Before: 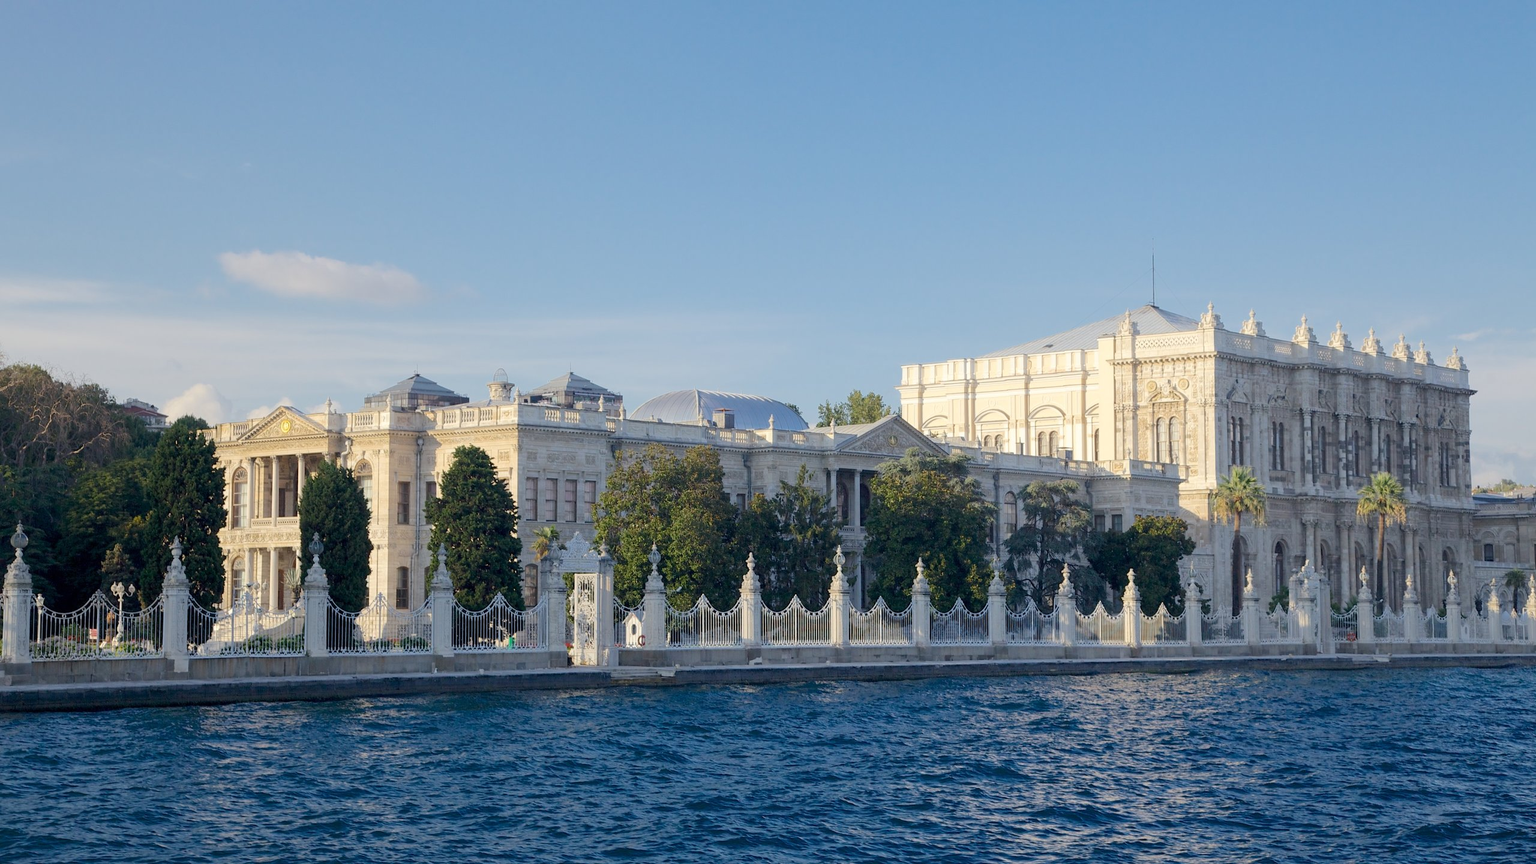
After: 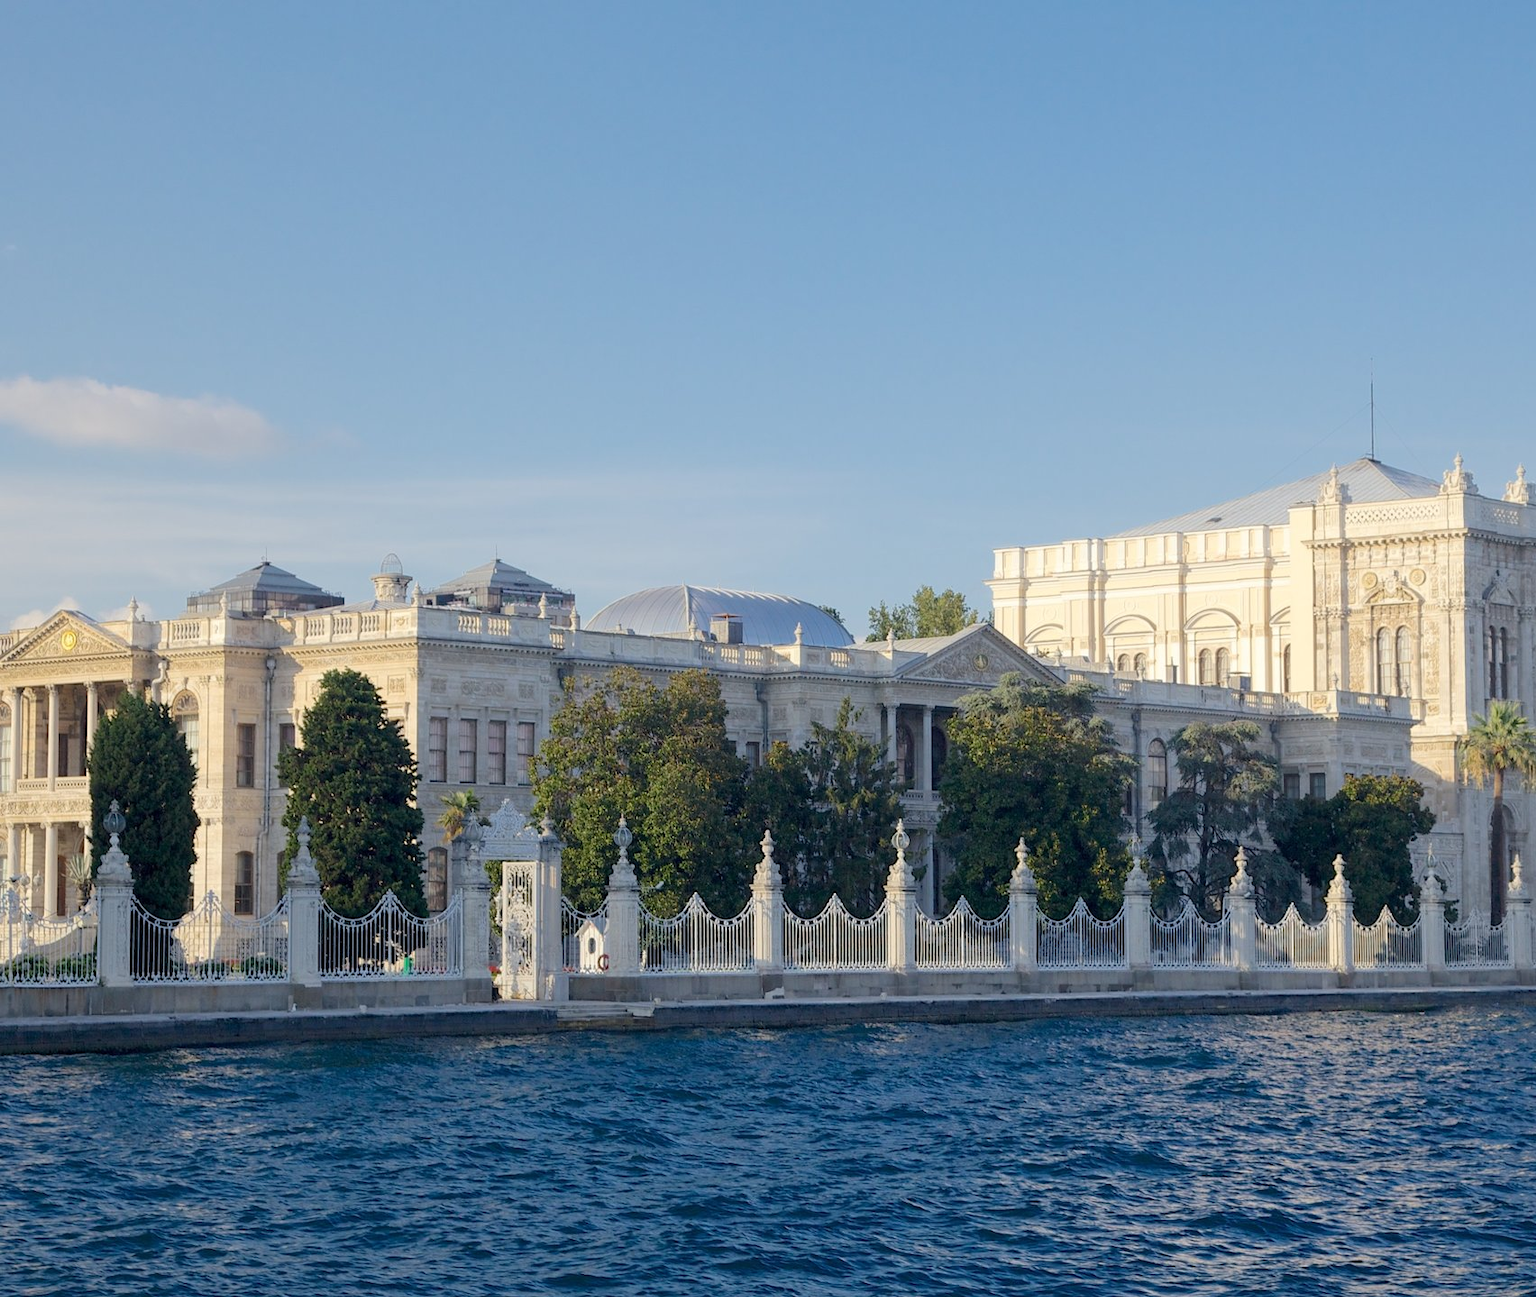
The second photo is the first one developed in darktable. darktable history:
crop and rotate: left 15.638%, right 17.773%
